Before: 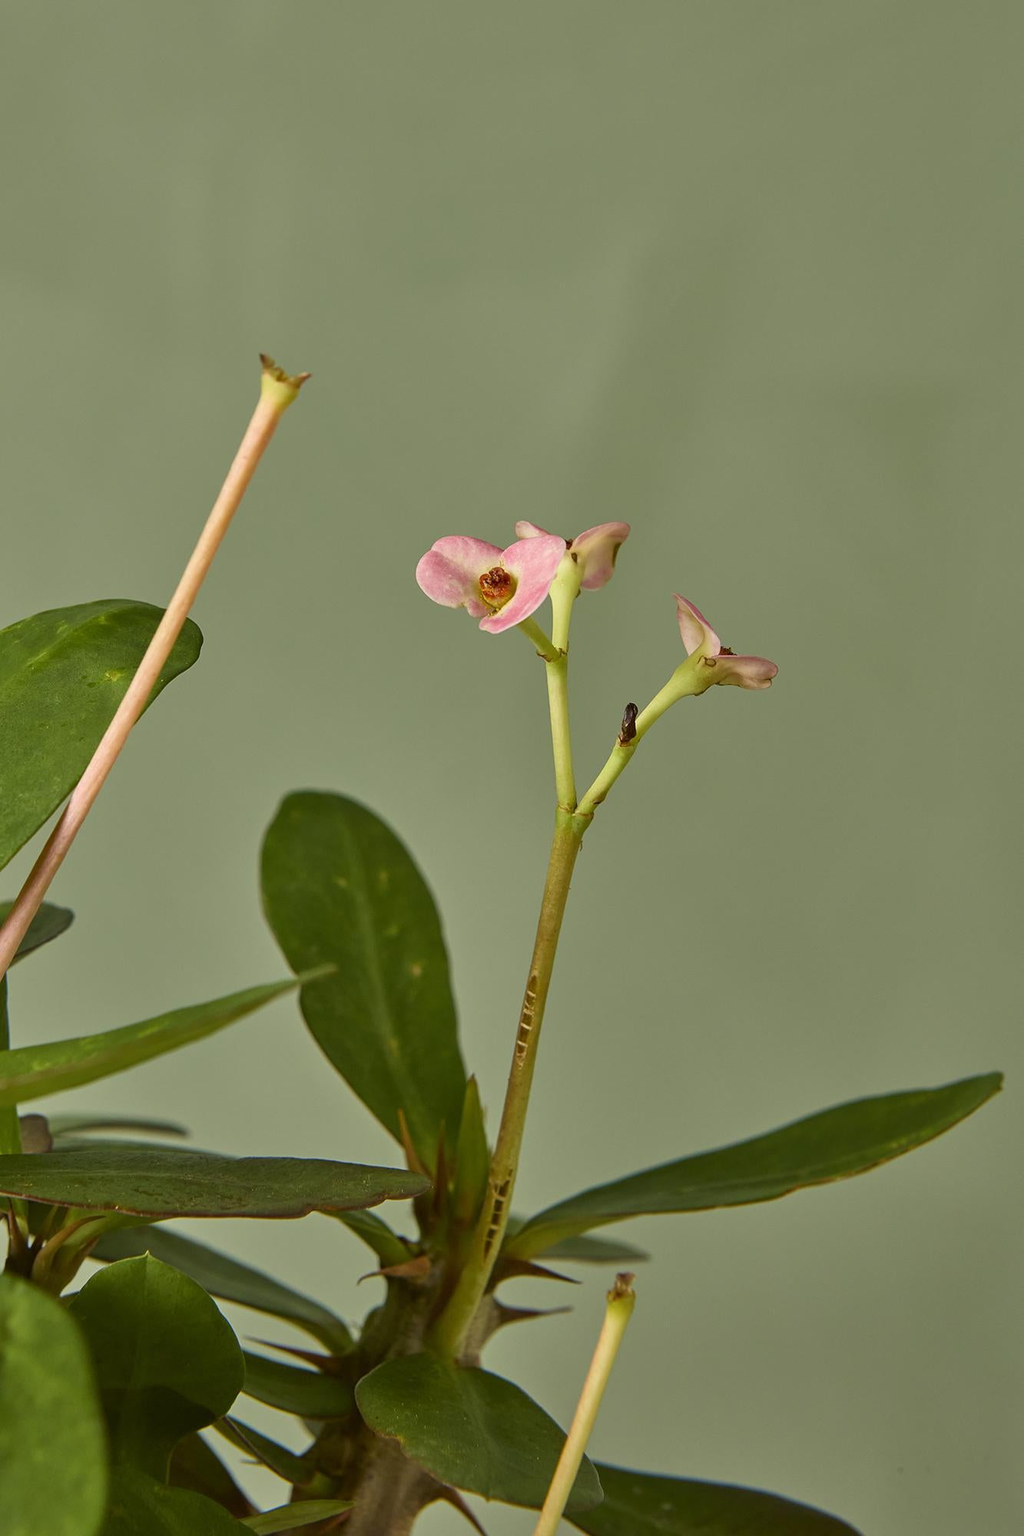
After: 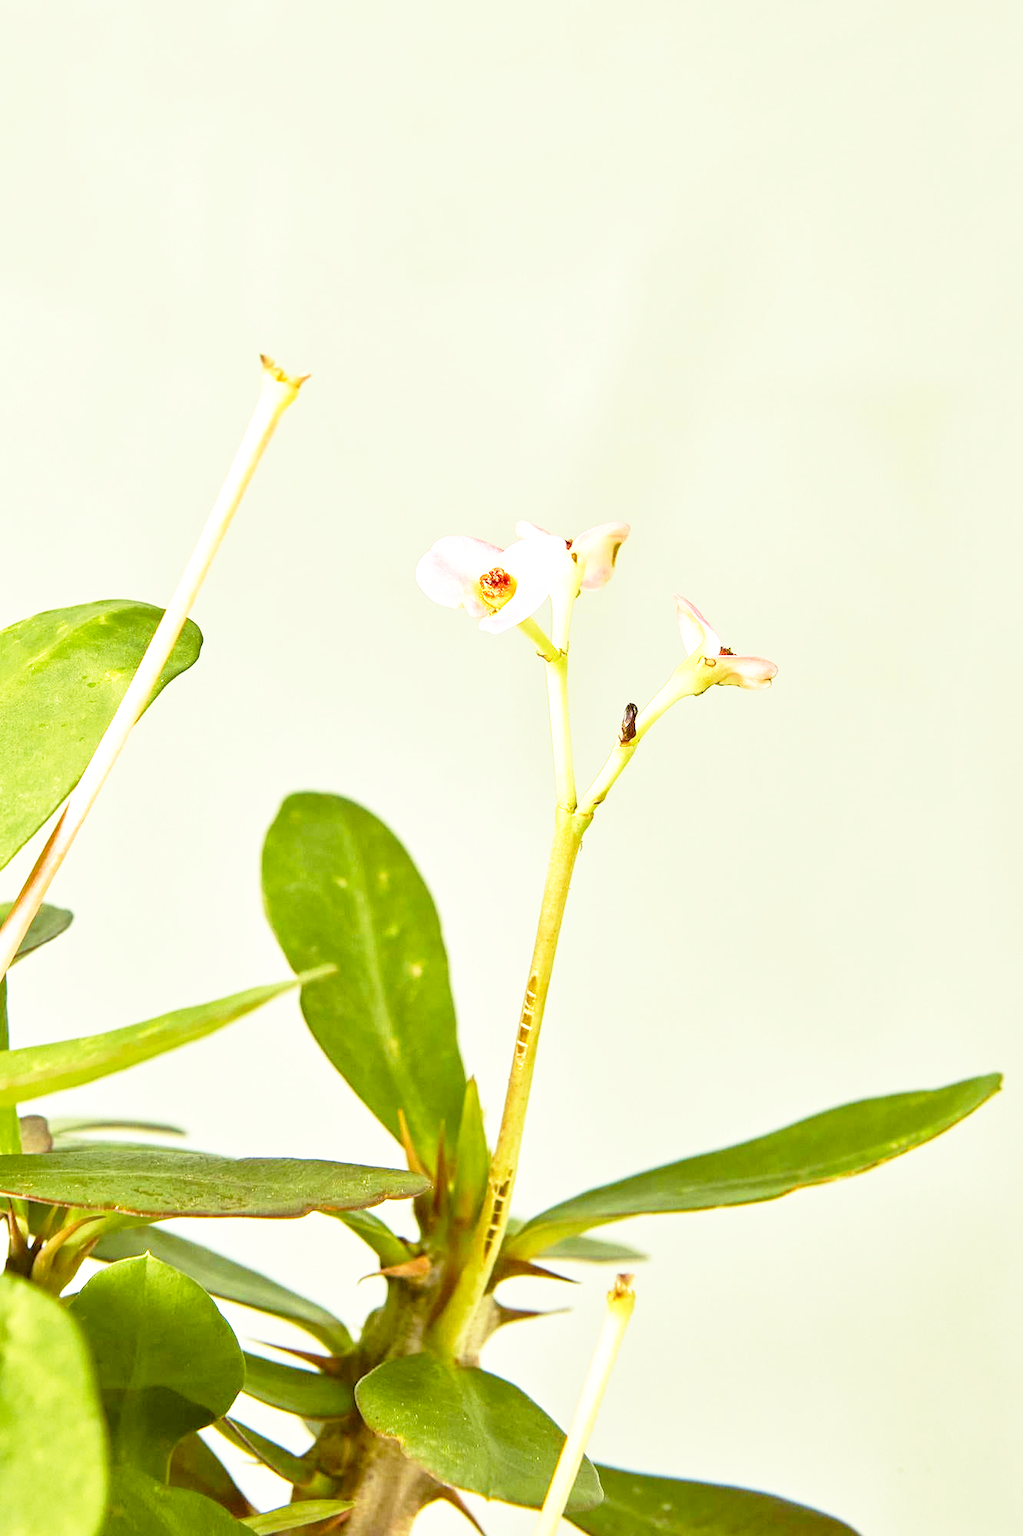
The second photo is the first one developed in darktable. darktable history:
rotate and perspective: automatic cropping off
exposure: black level correction 0, exposure 1.388 EV, compensate exposure bias true, compensate highlight preservation false
base curve: curves: ch0 [(0, 0) (0.012, 0.01) (0.073, 0.168) (0.31, 0.711) (0.645, 0.957) (1, 1)], preserve colors none
